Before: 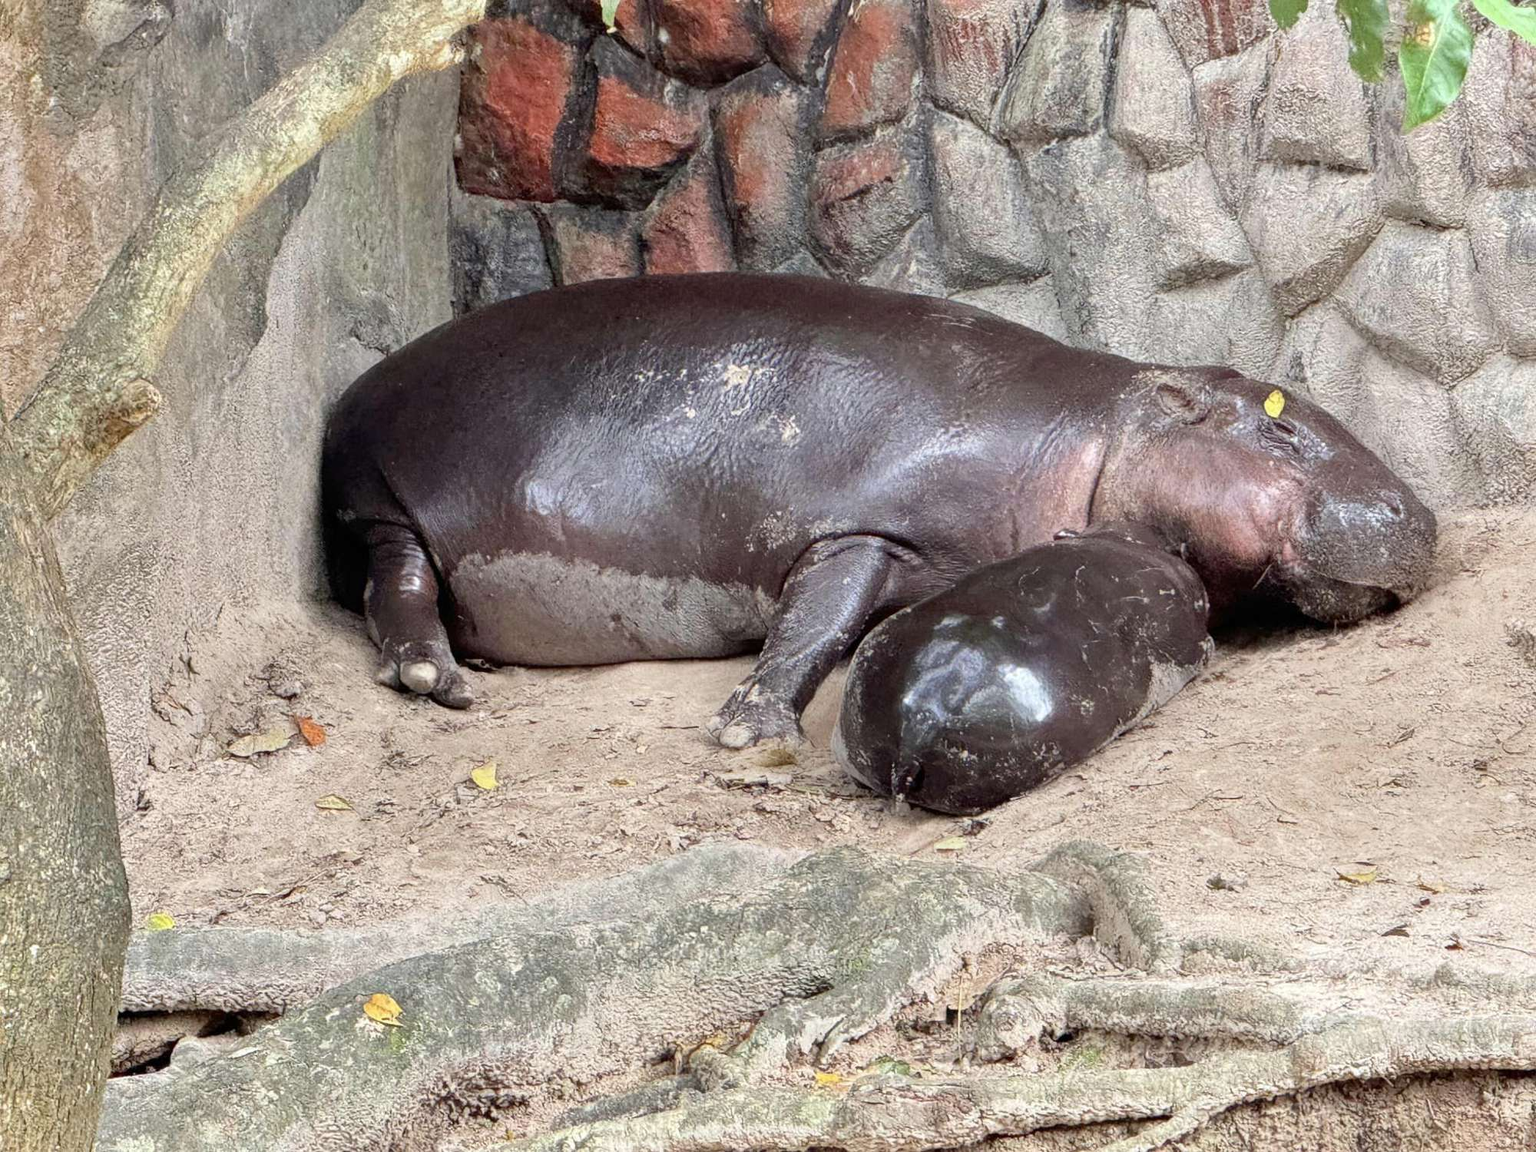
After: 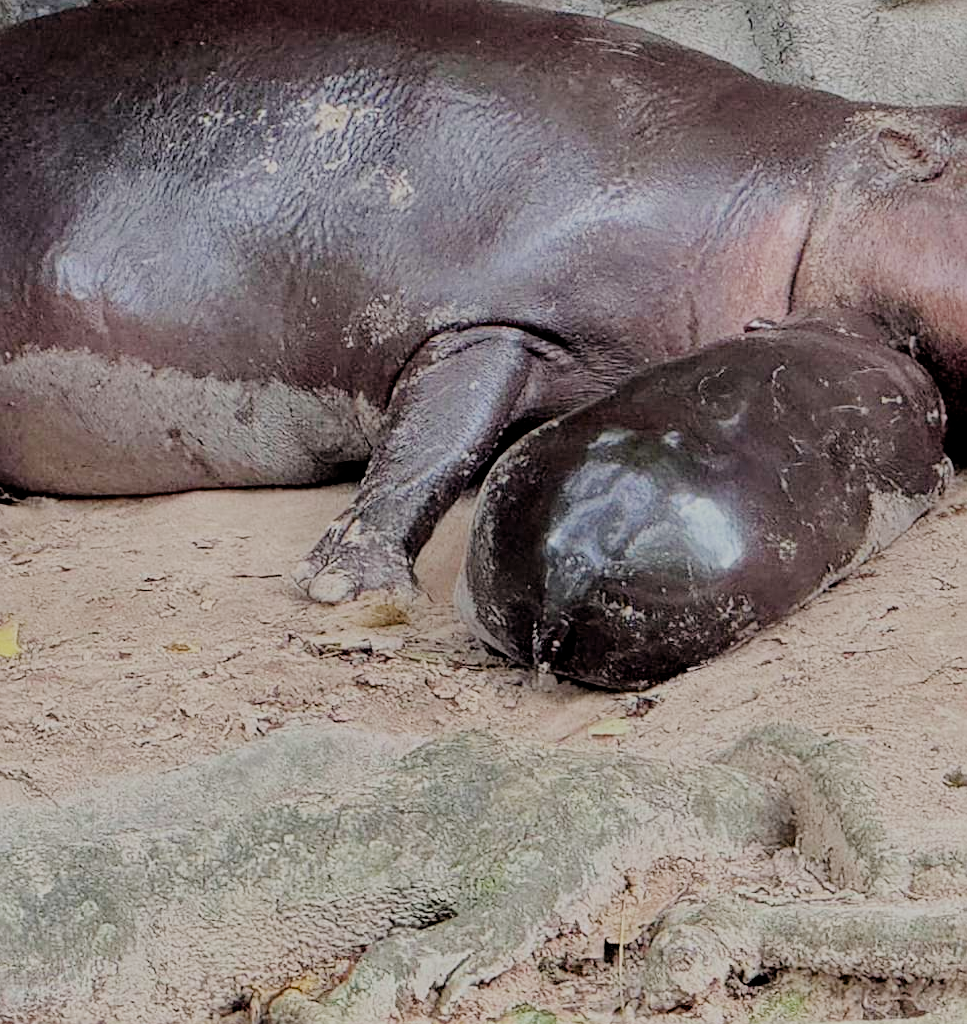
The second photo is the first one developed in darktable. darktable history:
sharpen: on, module defaults
filmic rgb: middle gray luminance 17.93%, black relative exposure -7.53 EV, white relative exposure 8.48 EV, threshold 2.98 EV, target black luminance 0%, hardness 2.23, latitude 18.48%, contrast 0.871, highlights saturation mix 6.37%, shadows ↔ highlights balance 10.49%, enable highlight reconstruction true
tone equalizer: -7 EV 0.094 EV, edges refinement/feathering 500, mask exposure compensation -1.57 EV, preserve details no
crop: left 31.403%, top 24.776%, right 20.238%, bottom 6.407%
